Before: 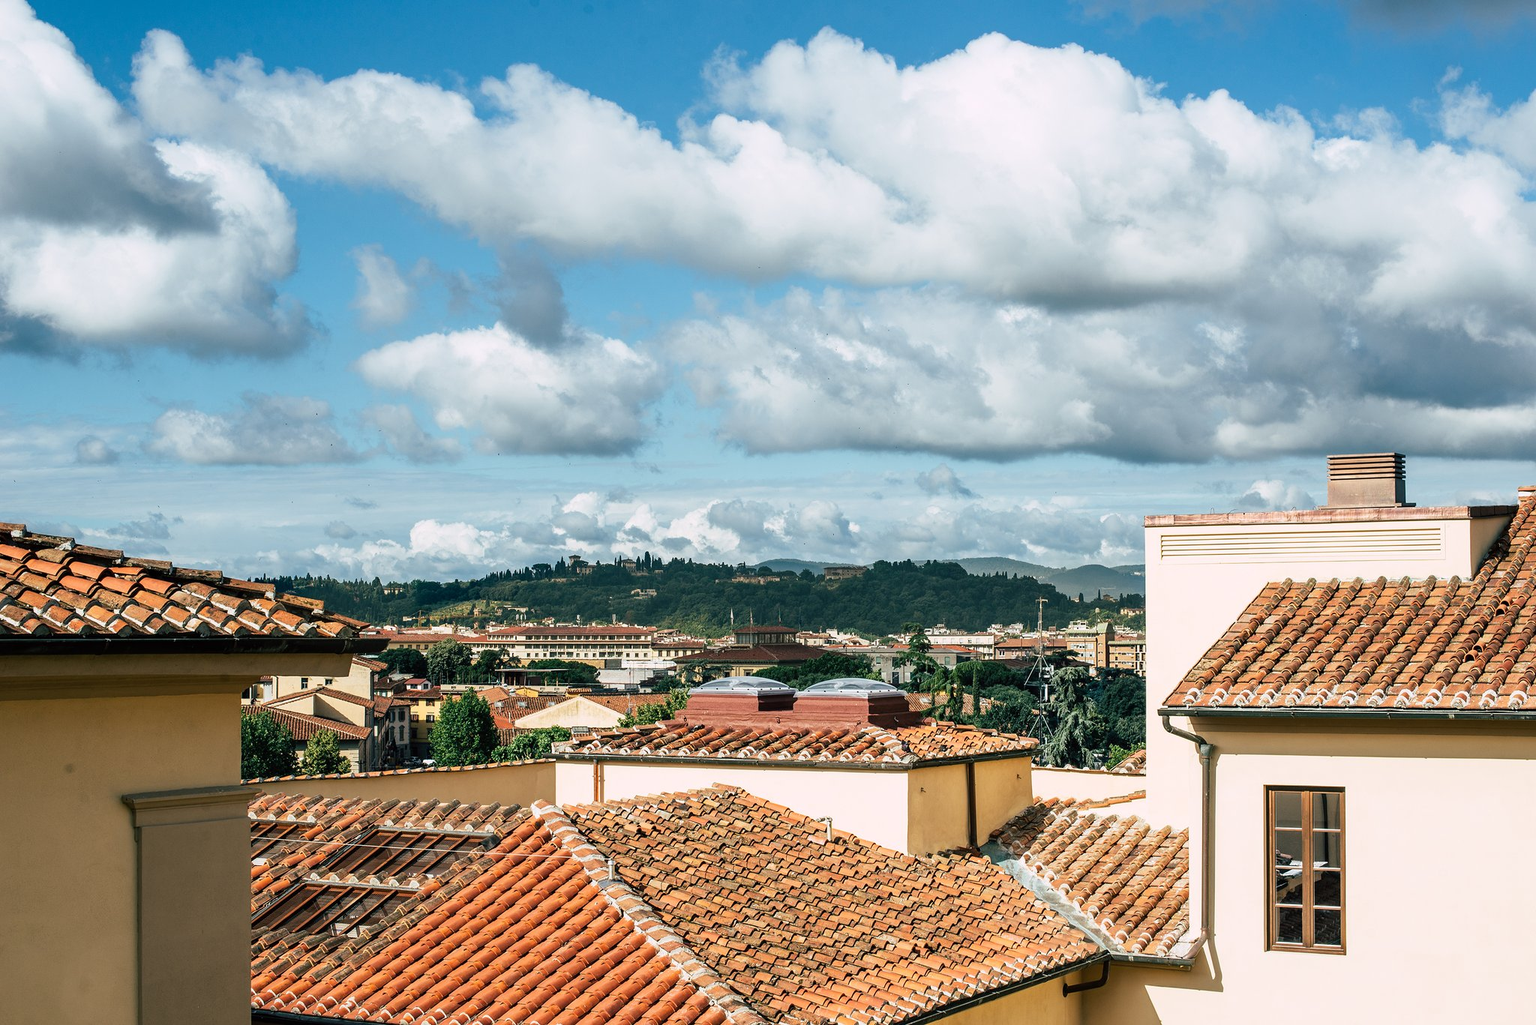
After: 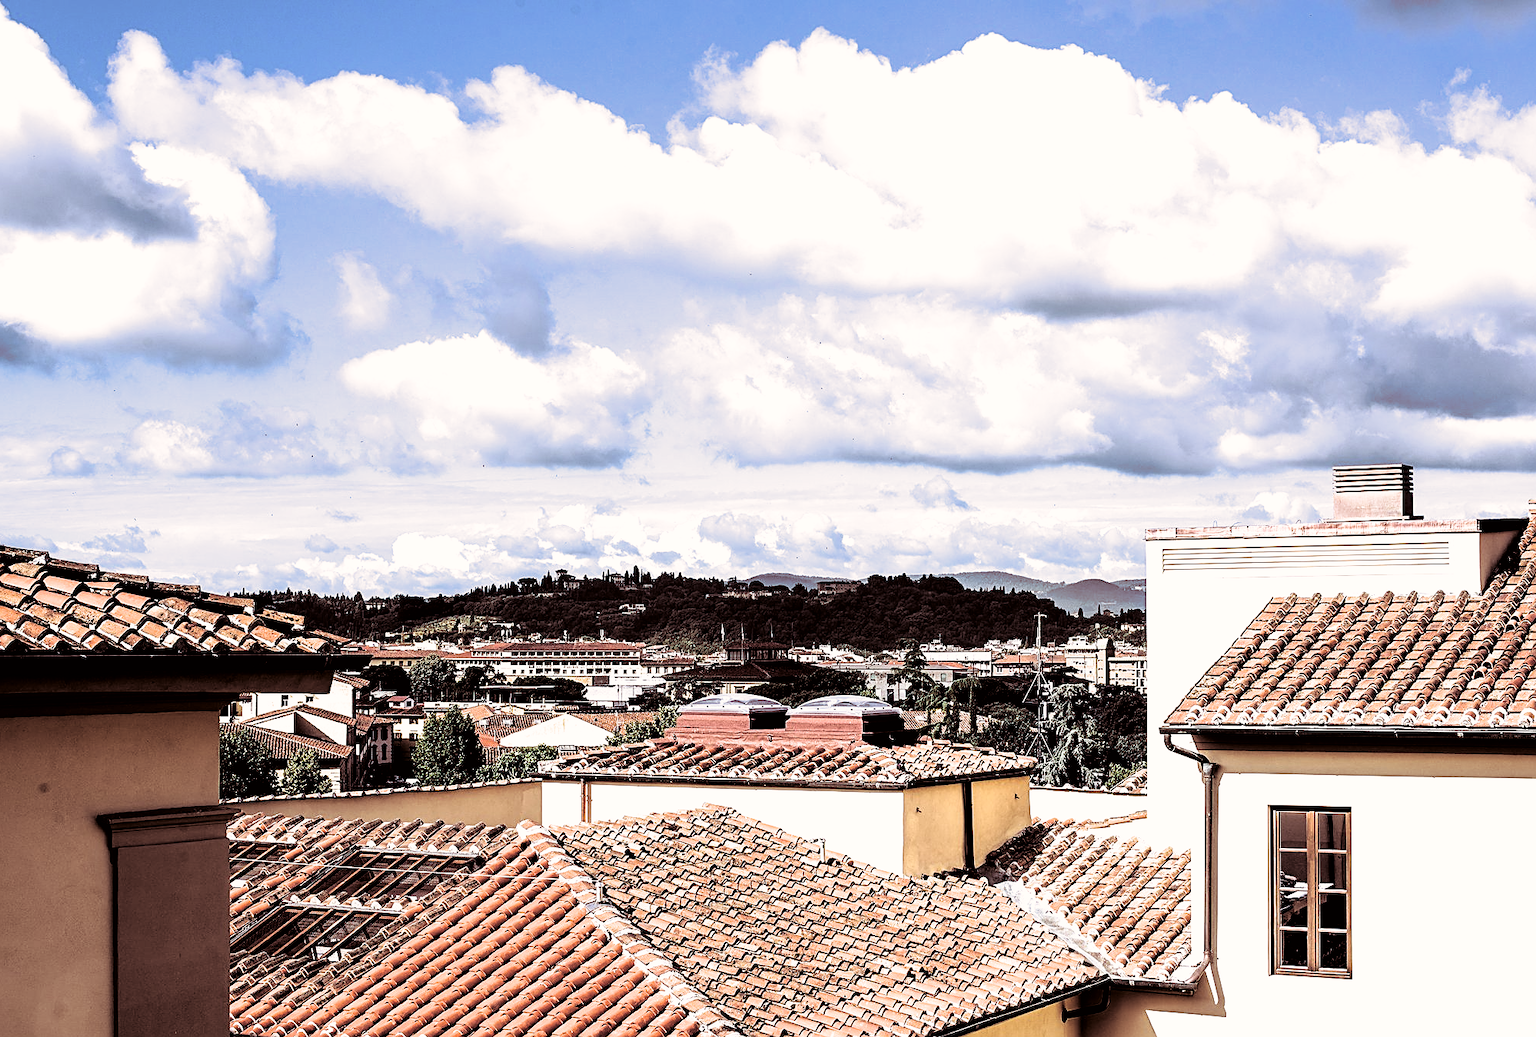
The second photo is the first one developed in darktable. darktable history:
sharpen: on, module defaults
tone equalizer: -8 EV -0.417 EV, -7 EV -0.389 EV, -6 EV -0.333 EV, -5 EV -0.222 EV, -3 EV 0.222 EV, -2 EV 0.333 EV, -1 EV 0.389 EV, +0 EV 0.417 EV, edges refinement/feathering 500, mask exposure compensation -1.57 EV, preserve details no
white balance: red 0.948, green 1.02, blue 1.176
color correction: highlights a* 6.27, highlights b* 8.19, shadows a* 5.94, shadows b* 7.23, saturation 0.9
crop and rotate: left 1.774%, right 0.633%, bottom 1.28%
split-toning: shadows › saturation 0.41, highlights › saturation 0, compress 33.55%
filmic rgb: black relative exposure -3.57 EV, white relative exposure 2.29 EV, hardness 3.41
